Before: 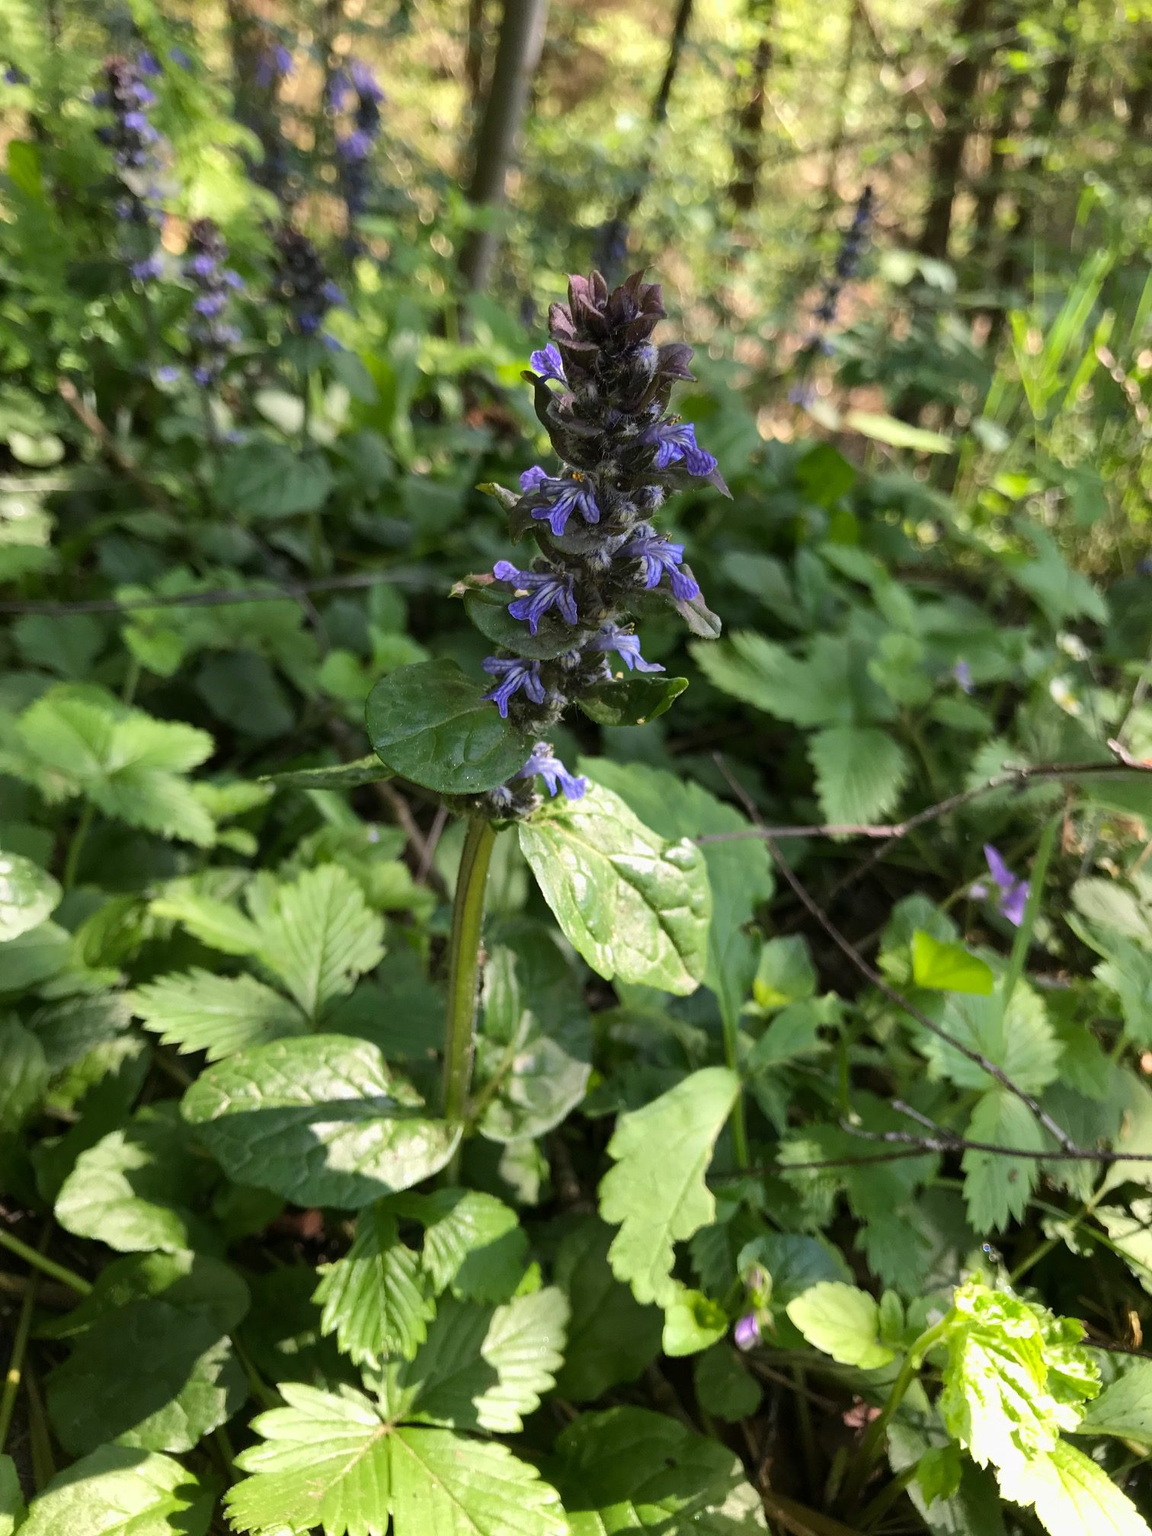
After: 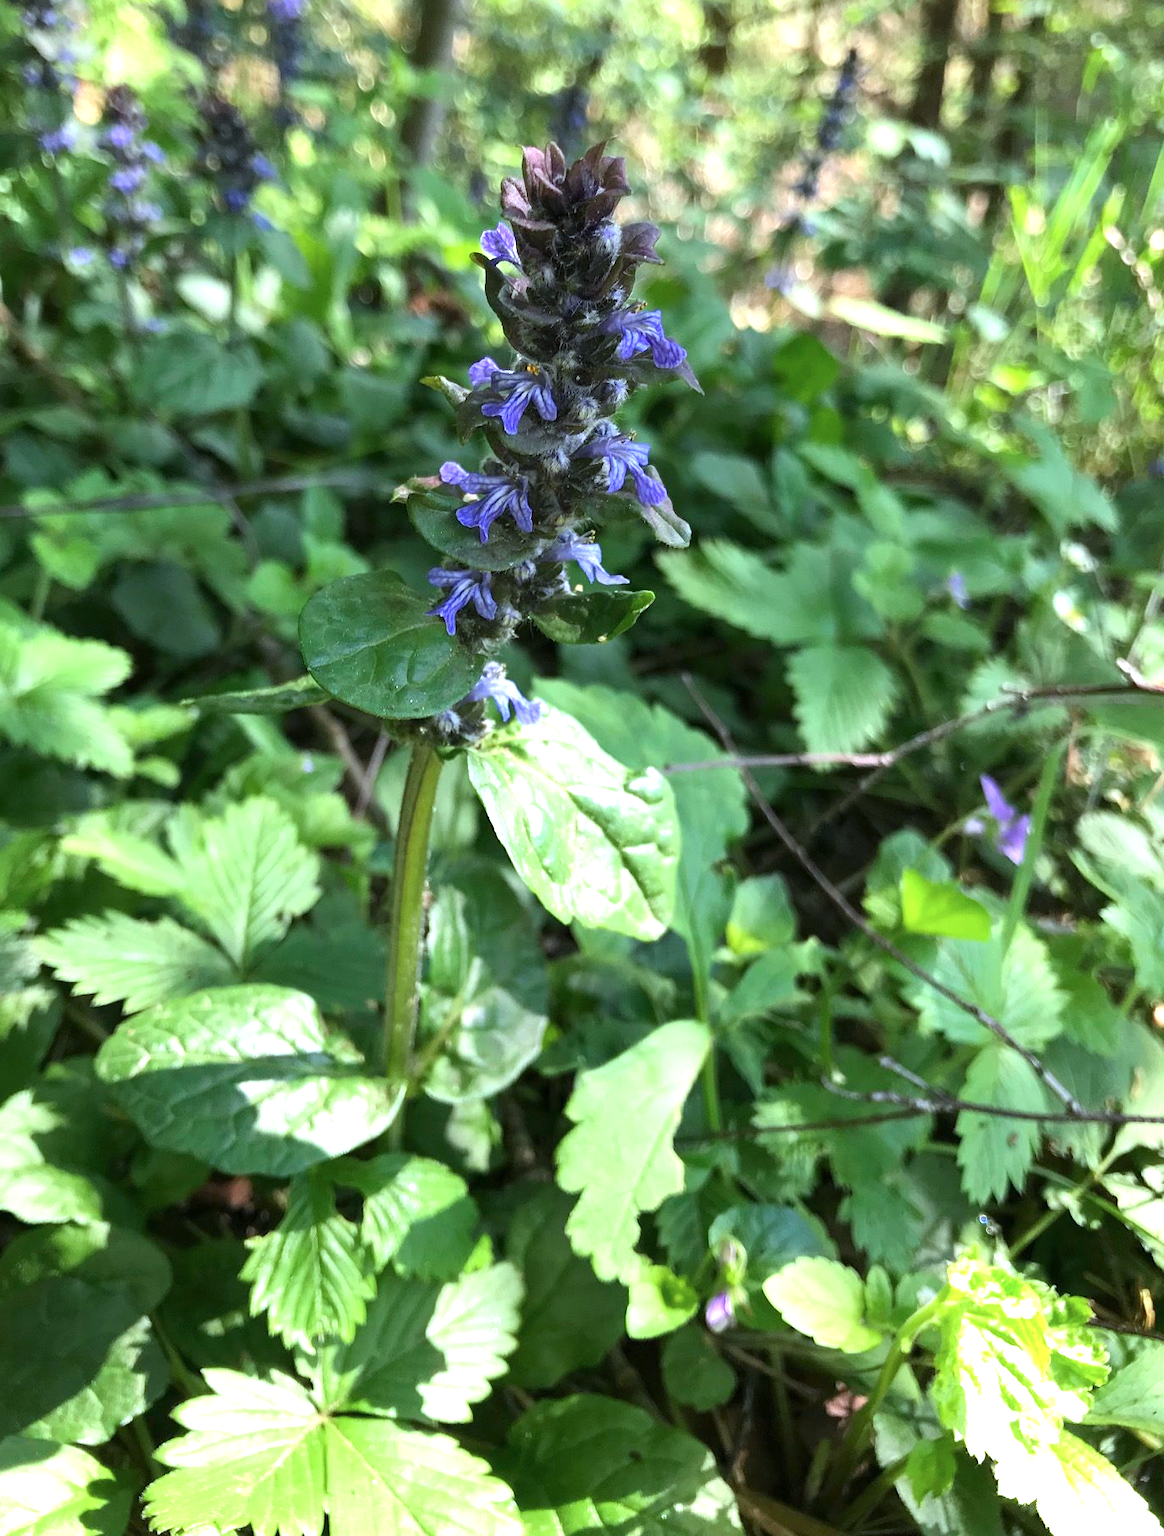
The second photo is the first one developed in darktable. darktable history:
exposure: exposure 0.74 EV, compensate highlight preservation false
color calibration: illuminant F (fluorescent), F source F9 (Cool White Deluxe 4150 K) – high CRI, x 0.374, y 0.373, temperature 4158.34 K
crop and rotate: left 8.262%, top 9.226%
